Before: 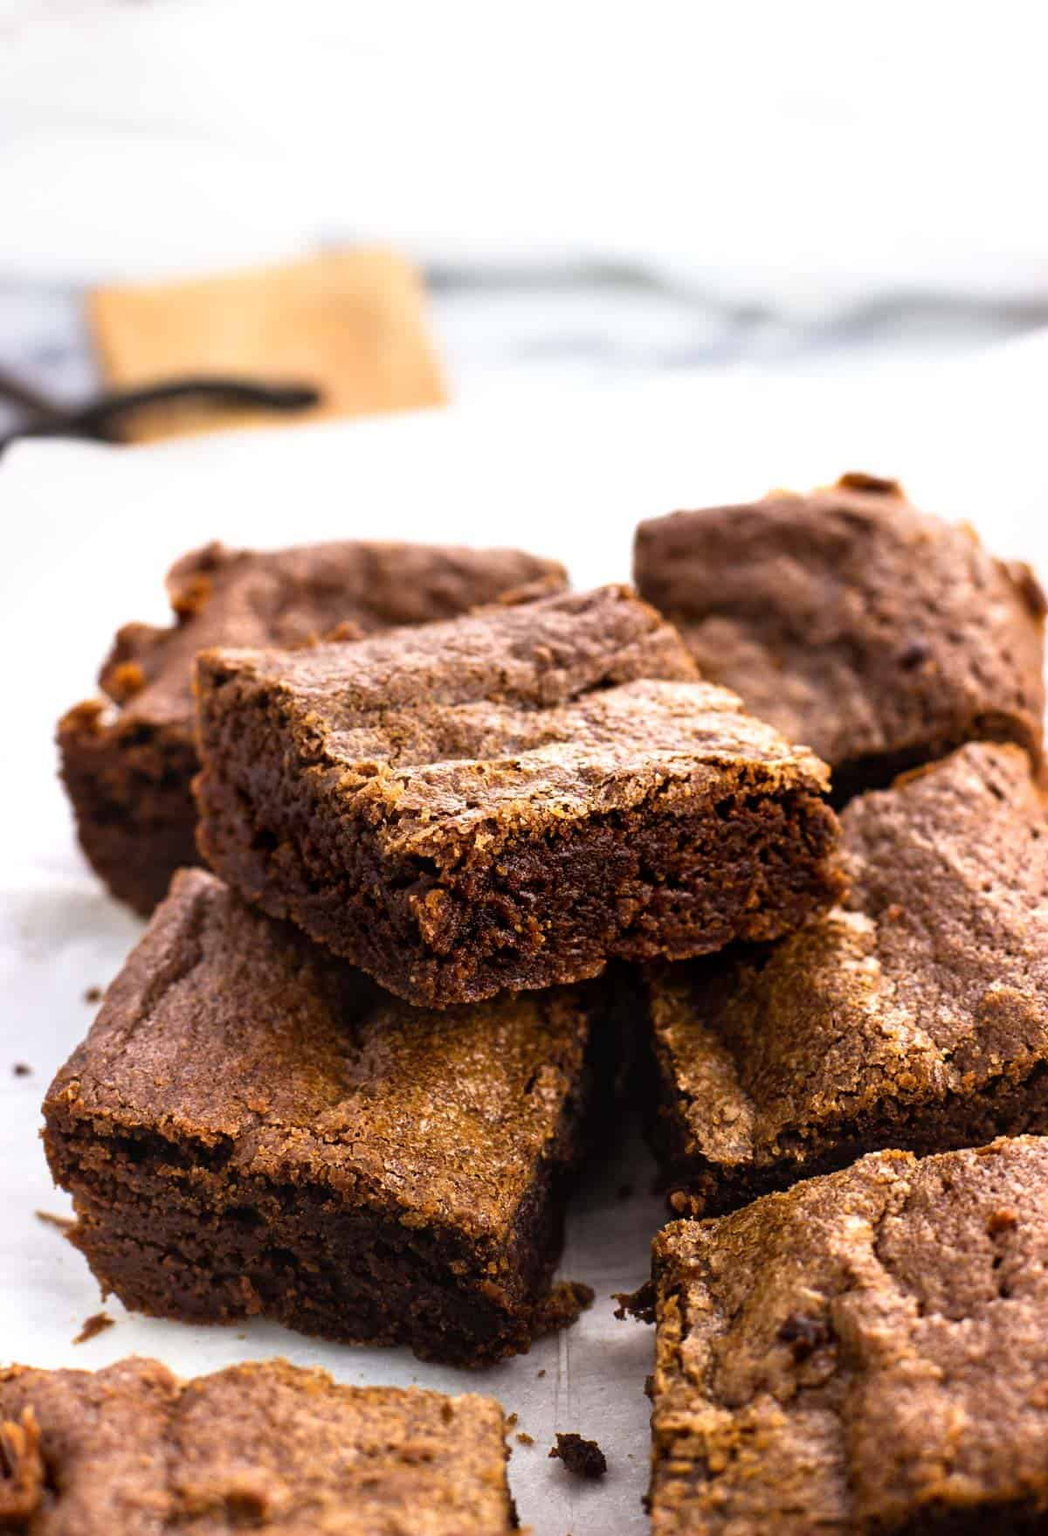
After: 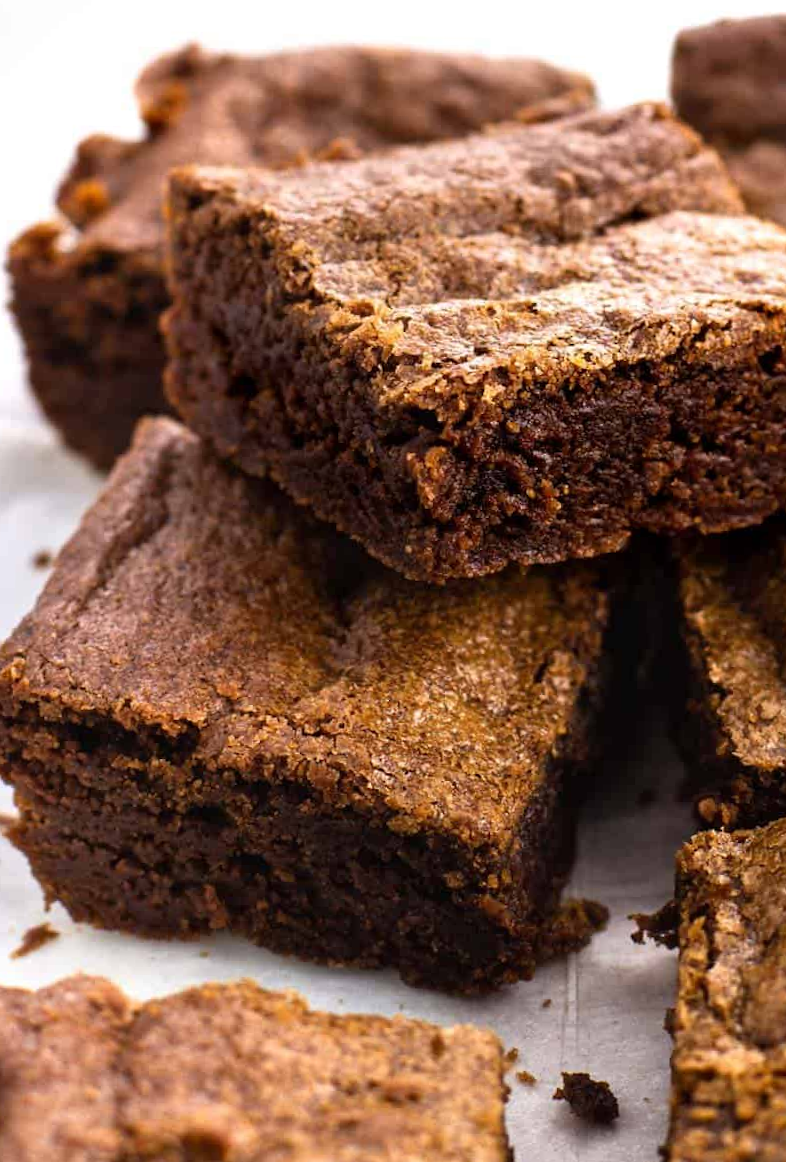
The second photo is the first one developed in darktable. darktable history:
crop and rotate: angle -1.19°, left 3.563%, top 31.849%, right 28.898%
